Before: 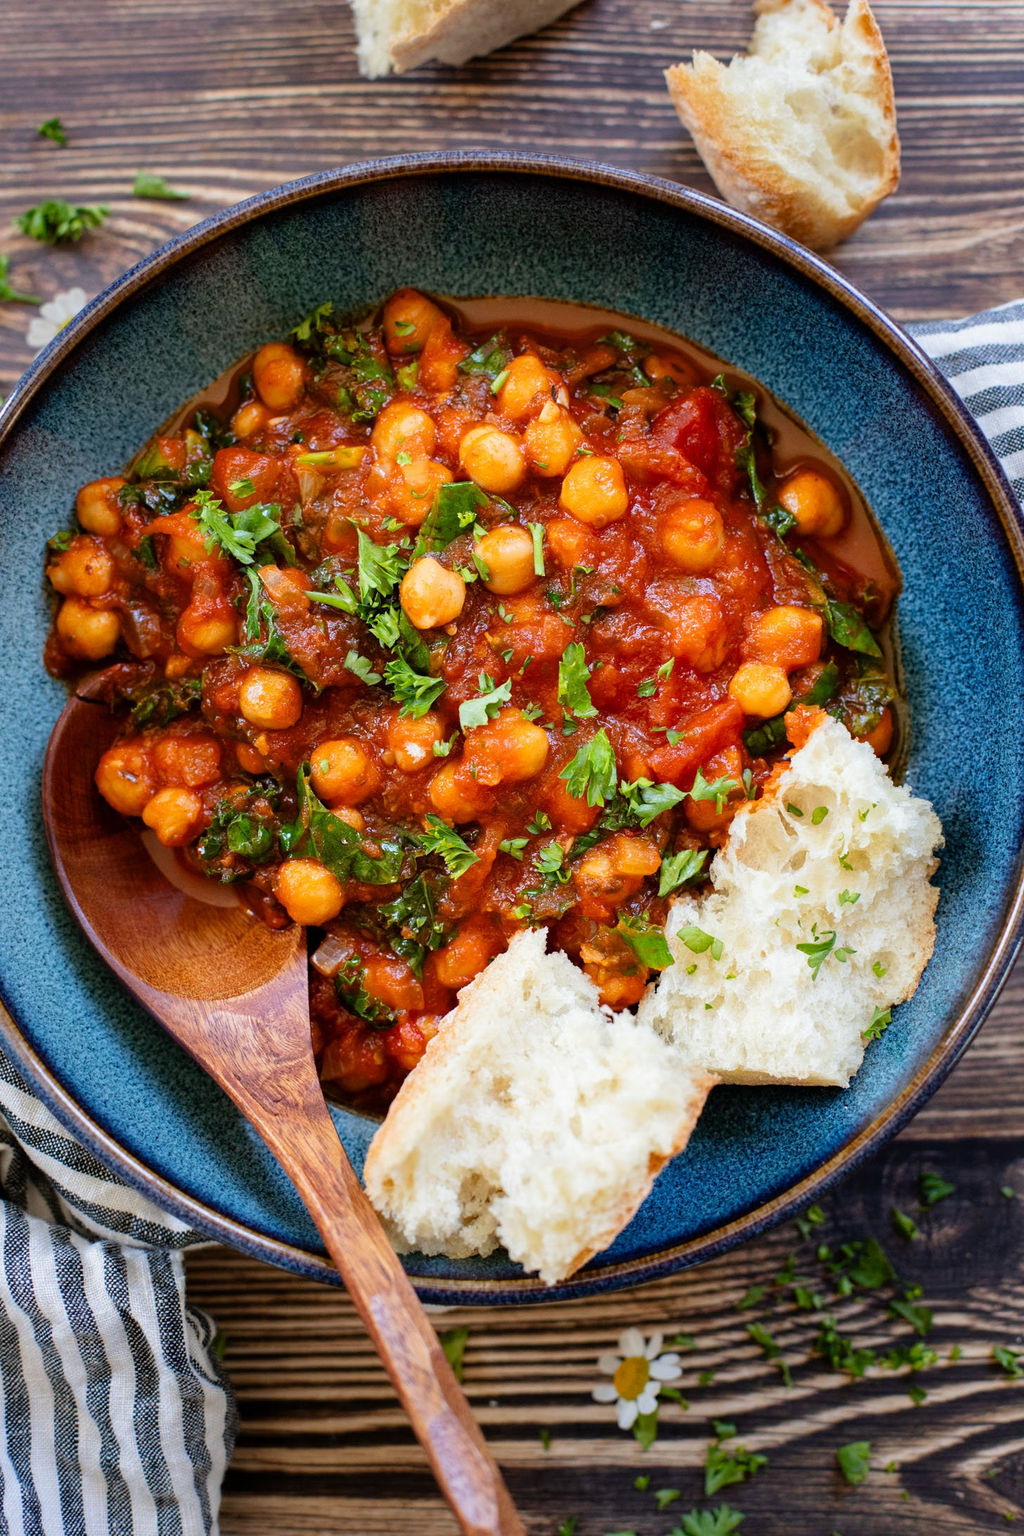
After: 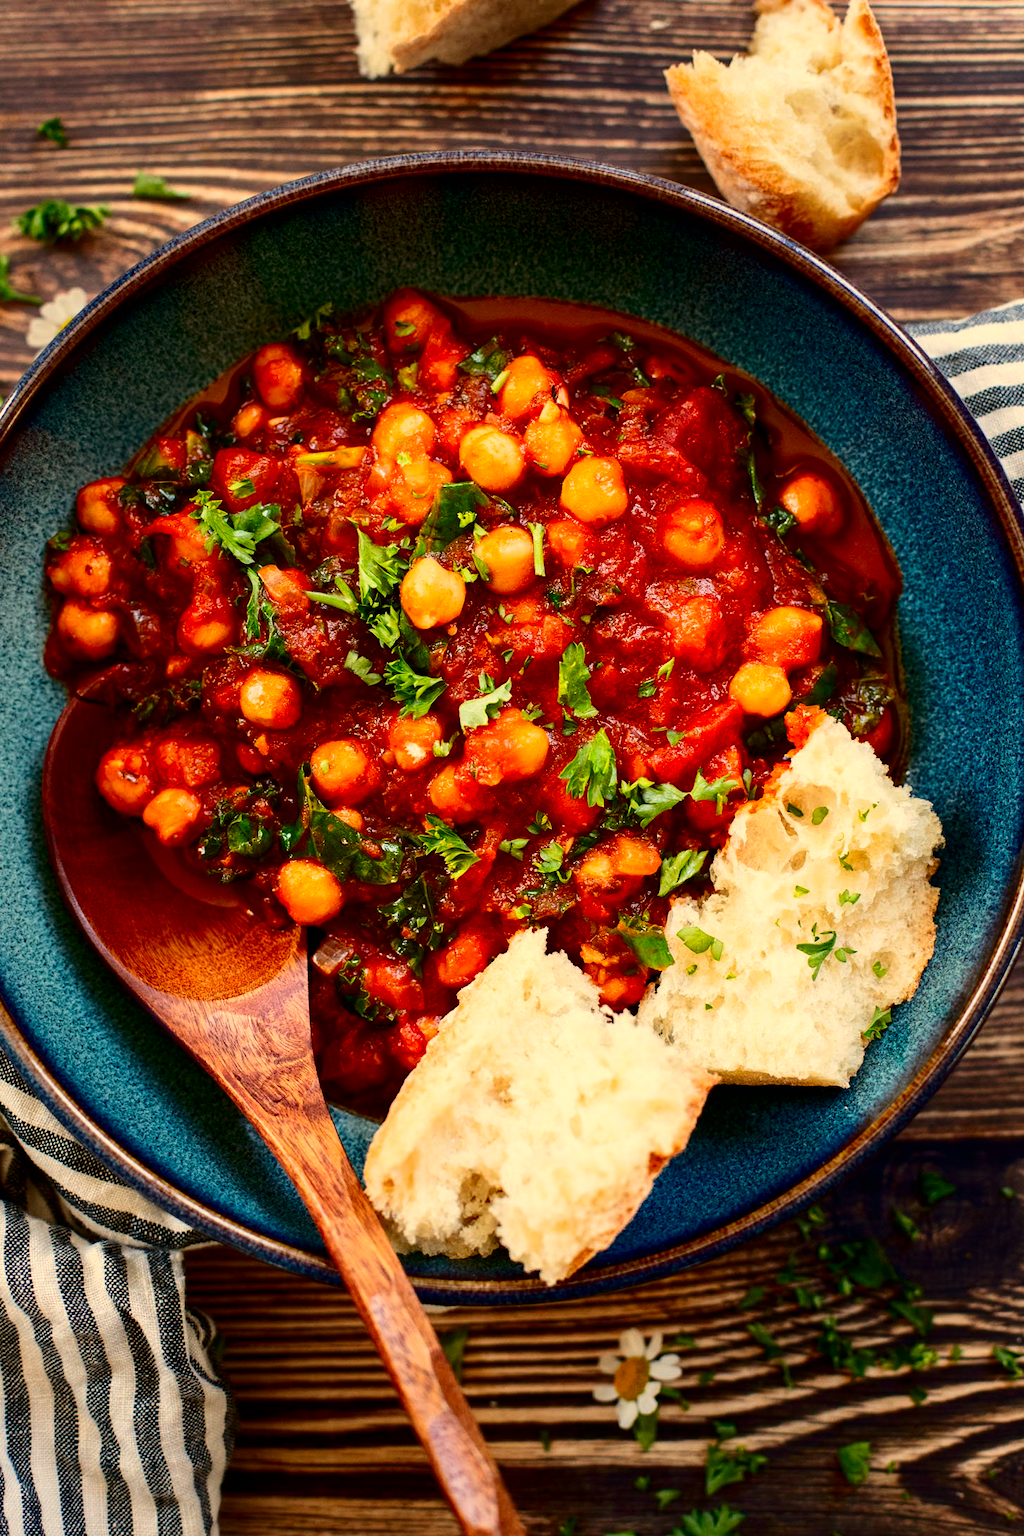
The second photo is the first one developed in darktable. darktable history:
white balance: red 1.123, blue 0.83
contrast brightness saturation: contrast 0.22, brightness -0.19, saturation 0.24
